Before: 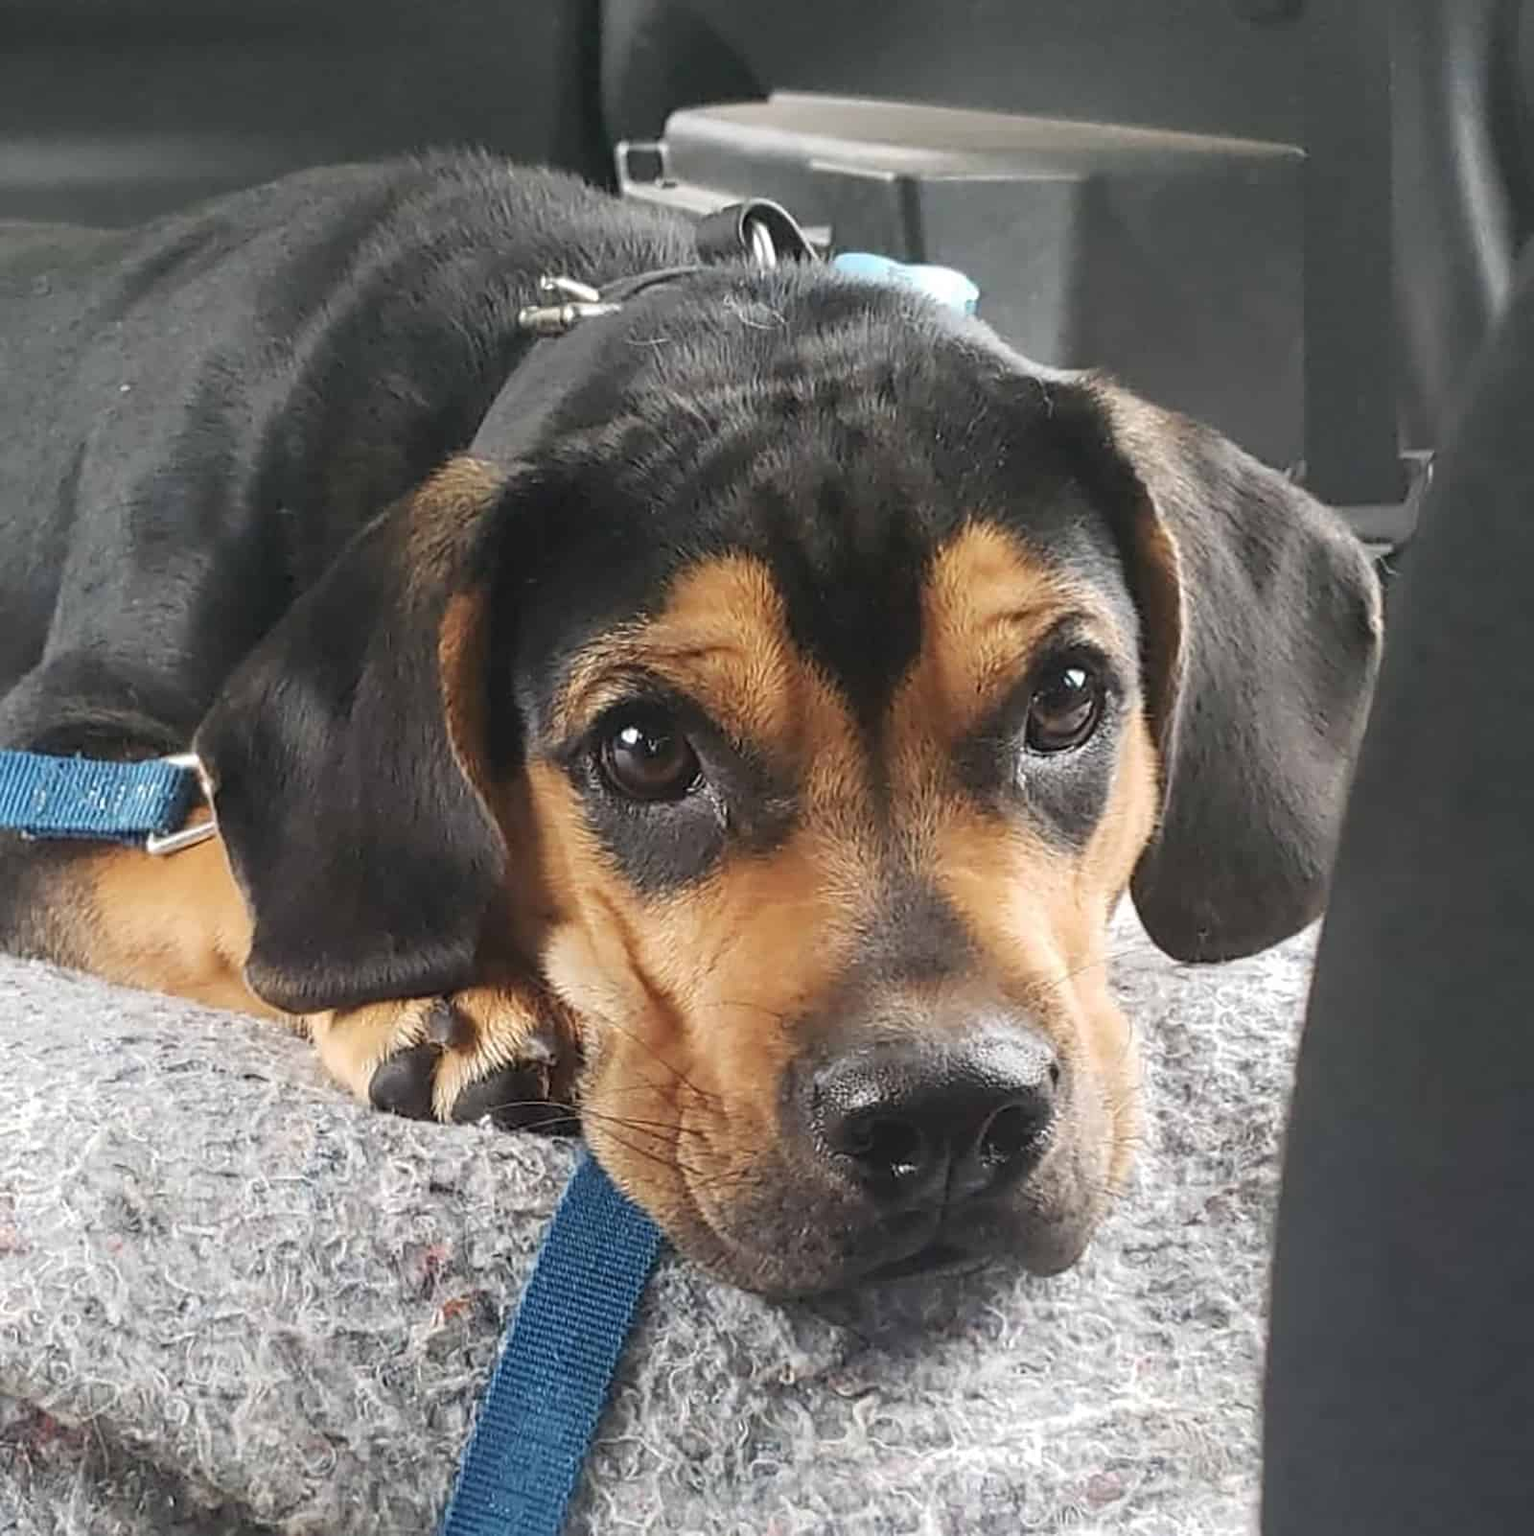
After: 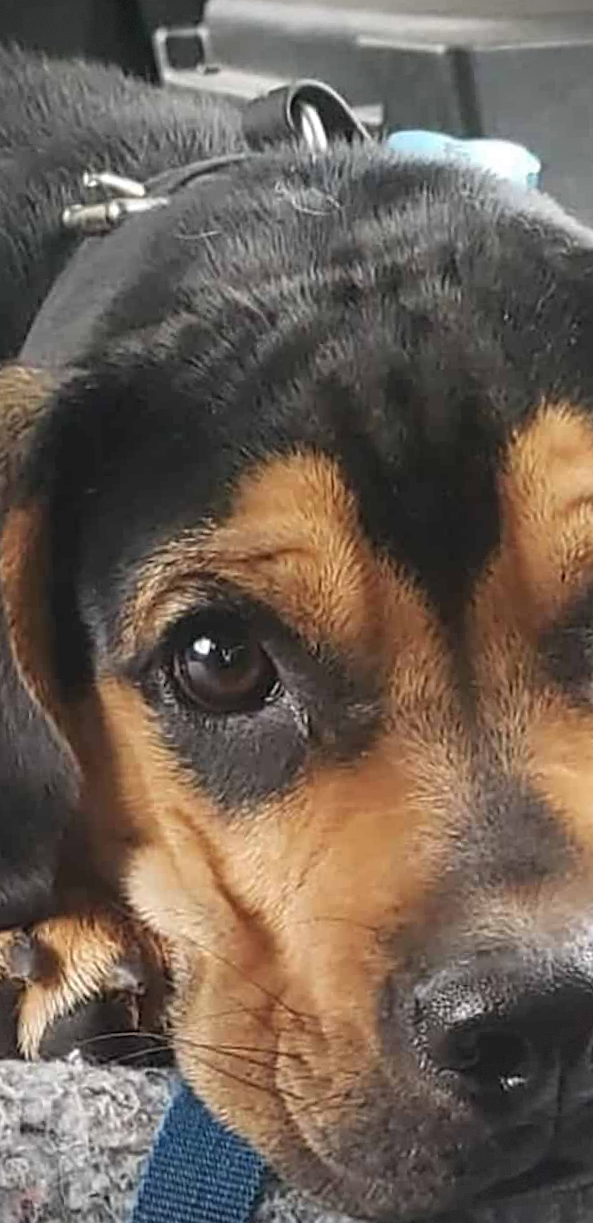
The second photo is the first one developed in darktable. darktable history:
crop and rotate: left 29.476%, top 10.214%, right 35.32%, bottom 17.333%
vignetting: dithering 8-bit output, unbound false
rotate and perspective: rotation -3.18°, automatic cropping off
